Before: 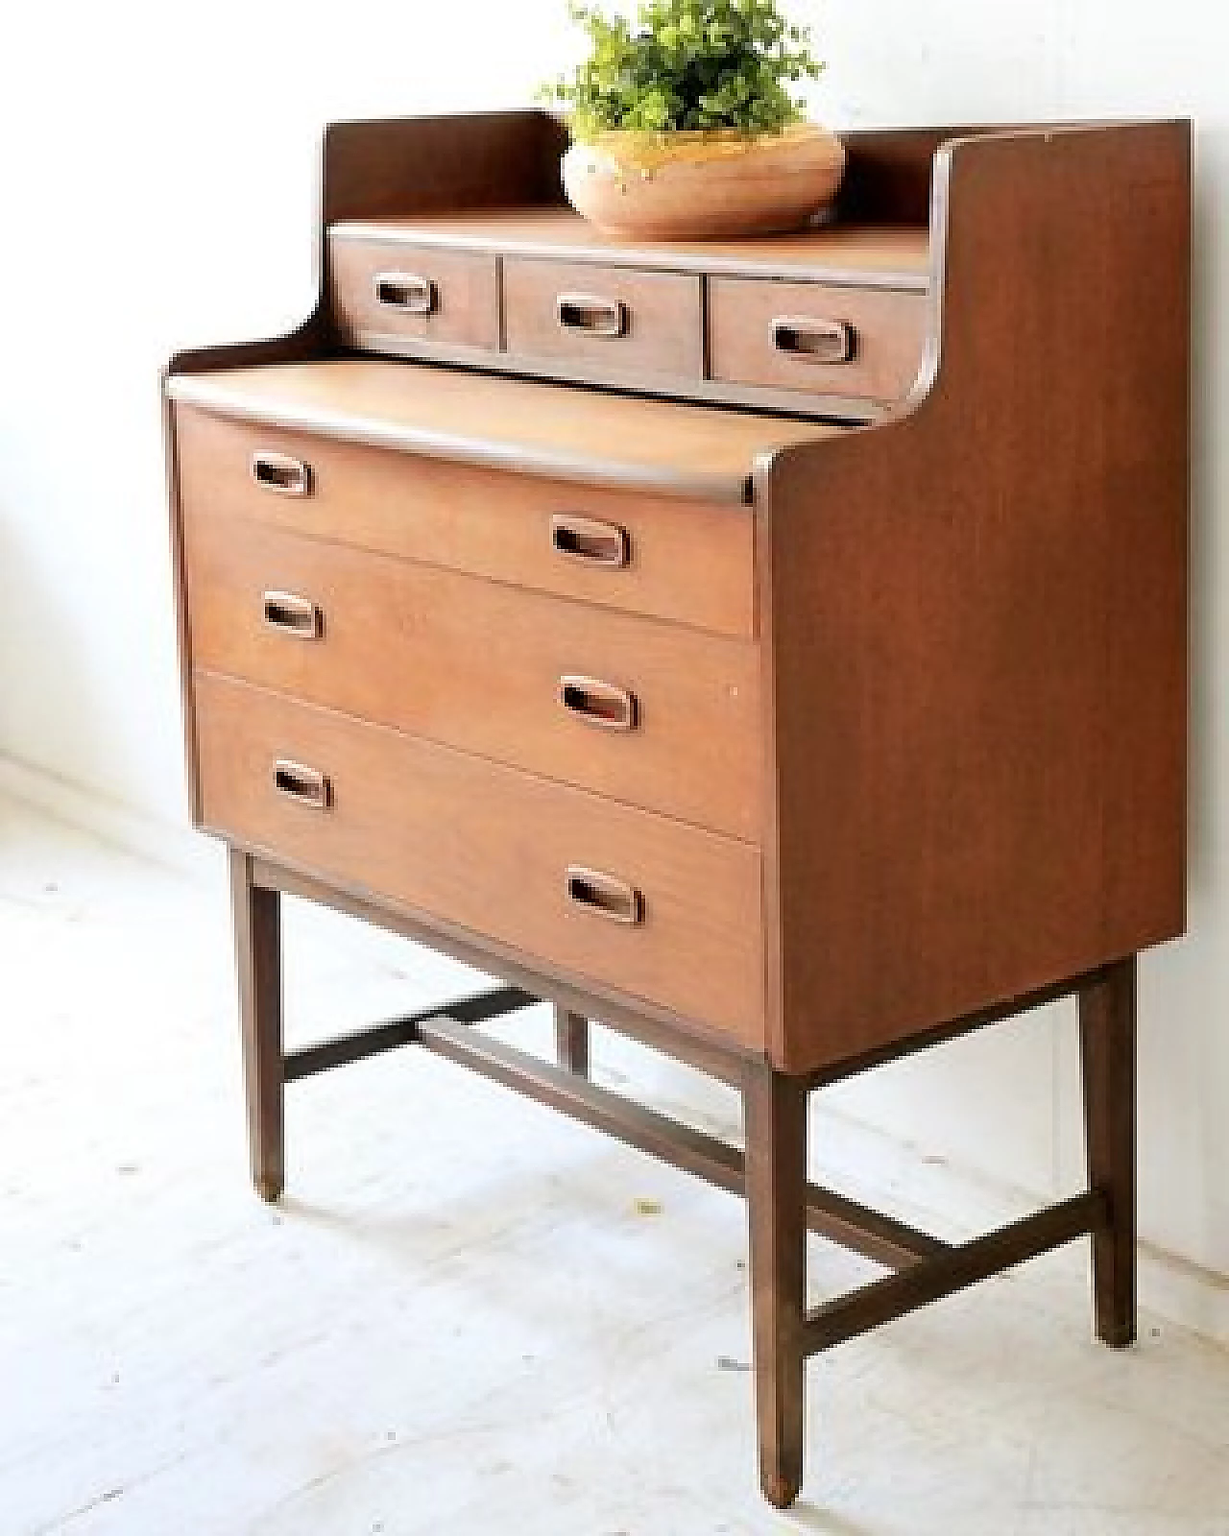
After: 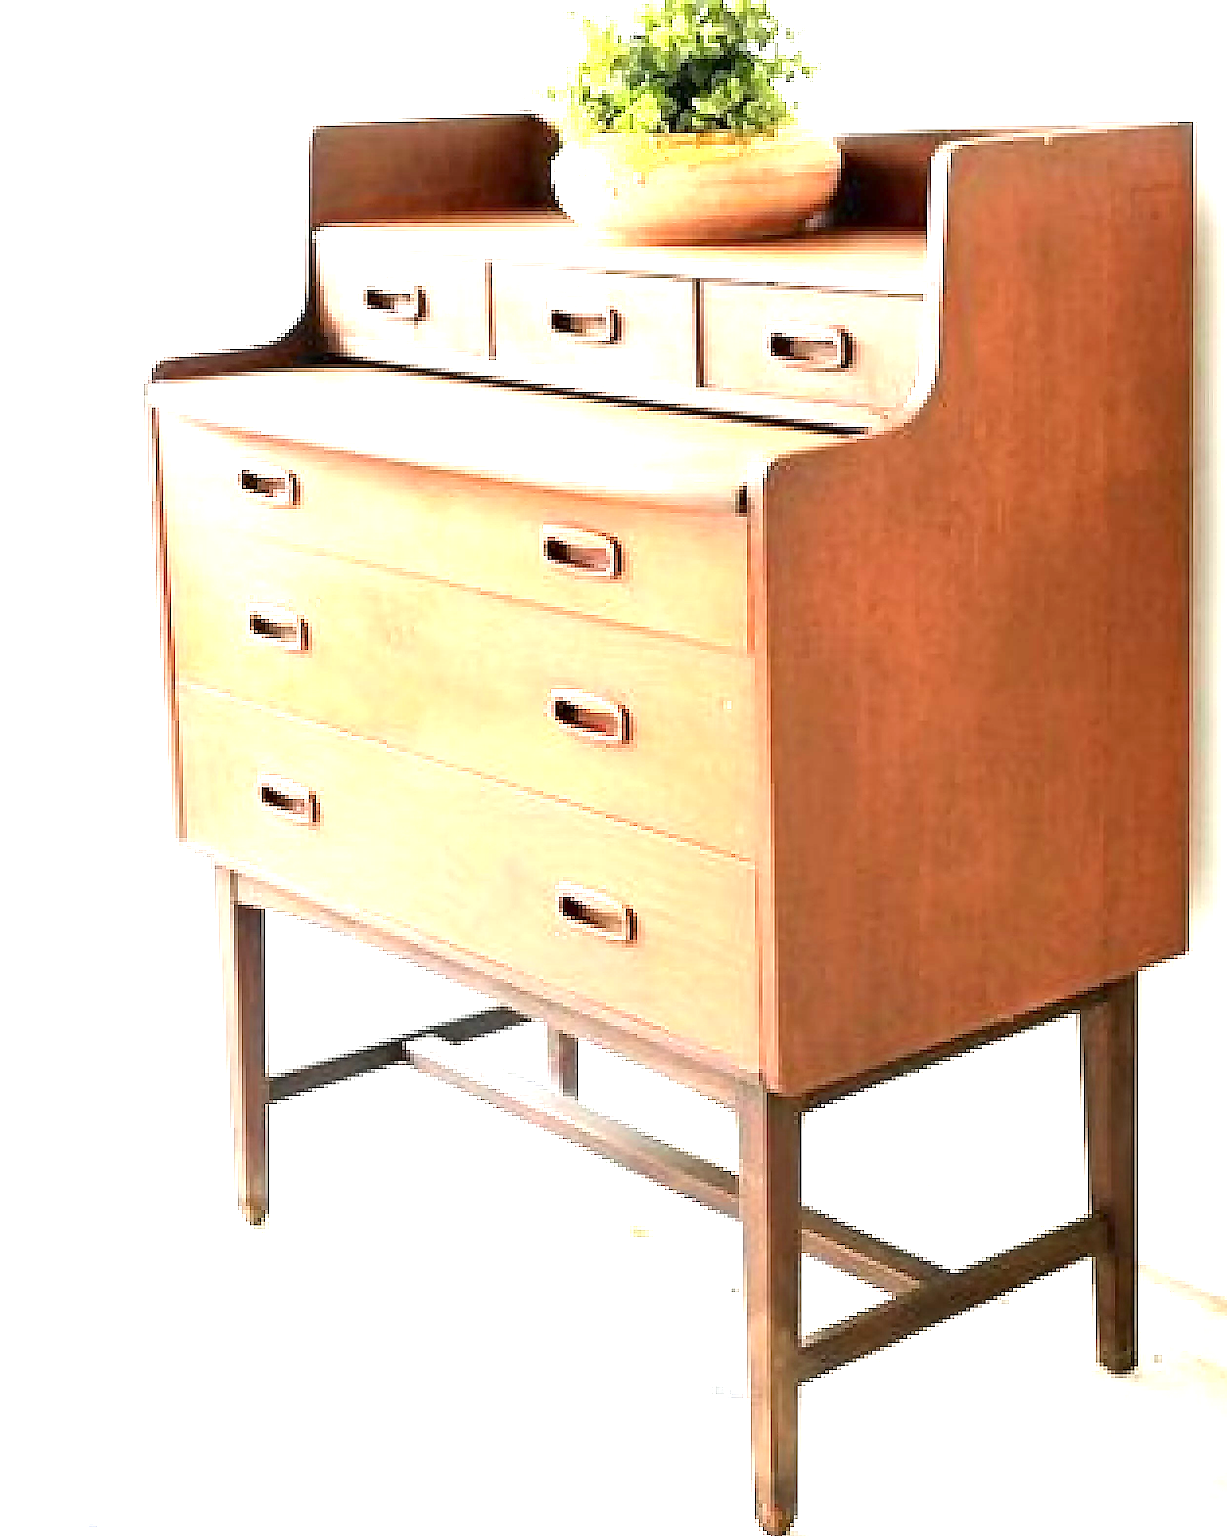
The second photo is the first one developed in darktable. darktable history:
crop: left 1.717%, right 0.28%, bottom 1.923%
exposure: exposure 1.507 EV, compensate exposure bias true, compensate highlight preservation false
